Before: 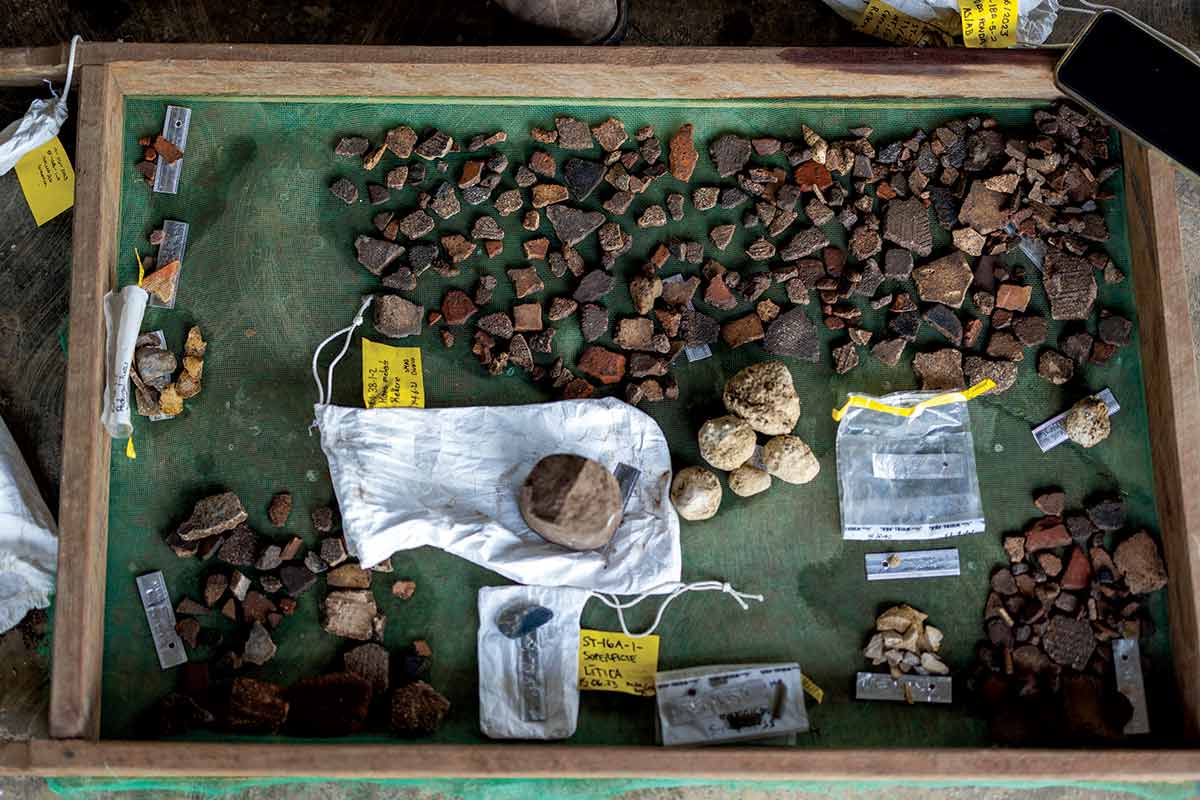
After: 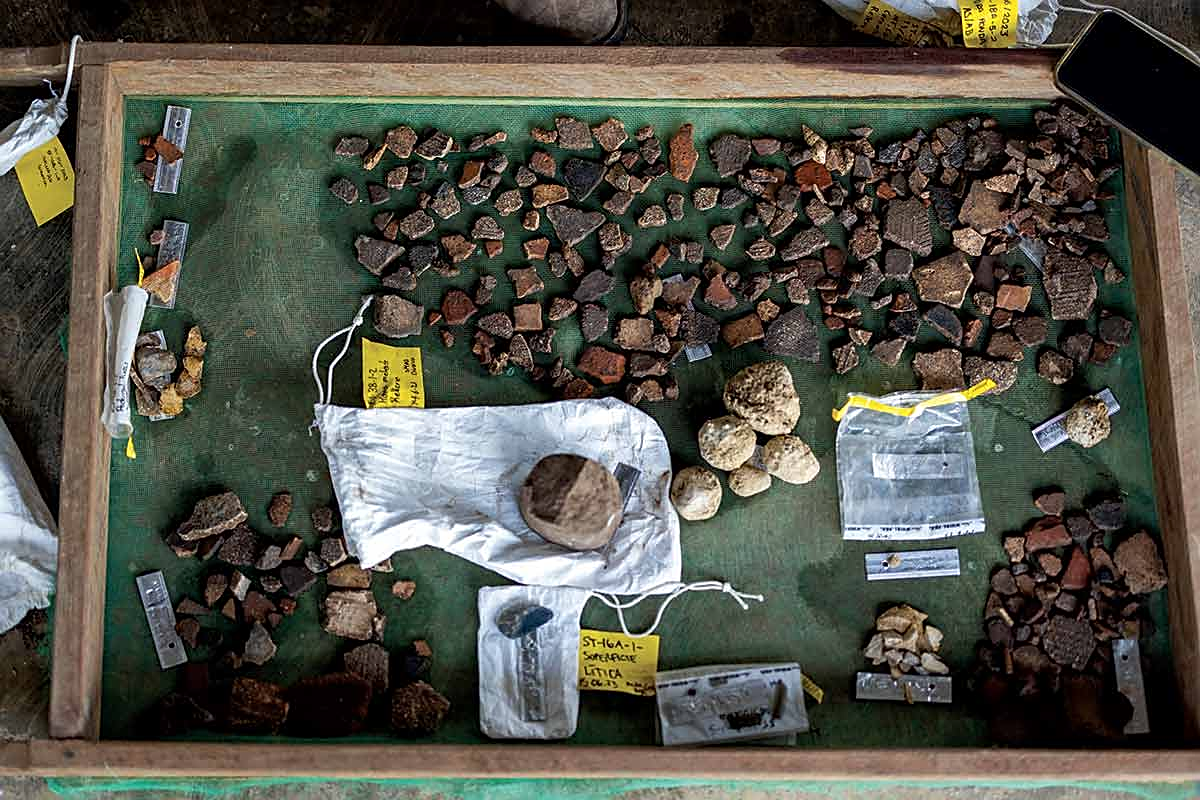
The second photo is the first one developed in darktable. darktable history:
contrast brightness saturation: saturation -0.043
sharpen: on, module defaults
exposure: compensate highlight preservation false
